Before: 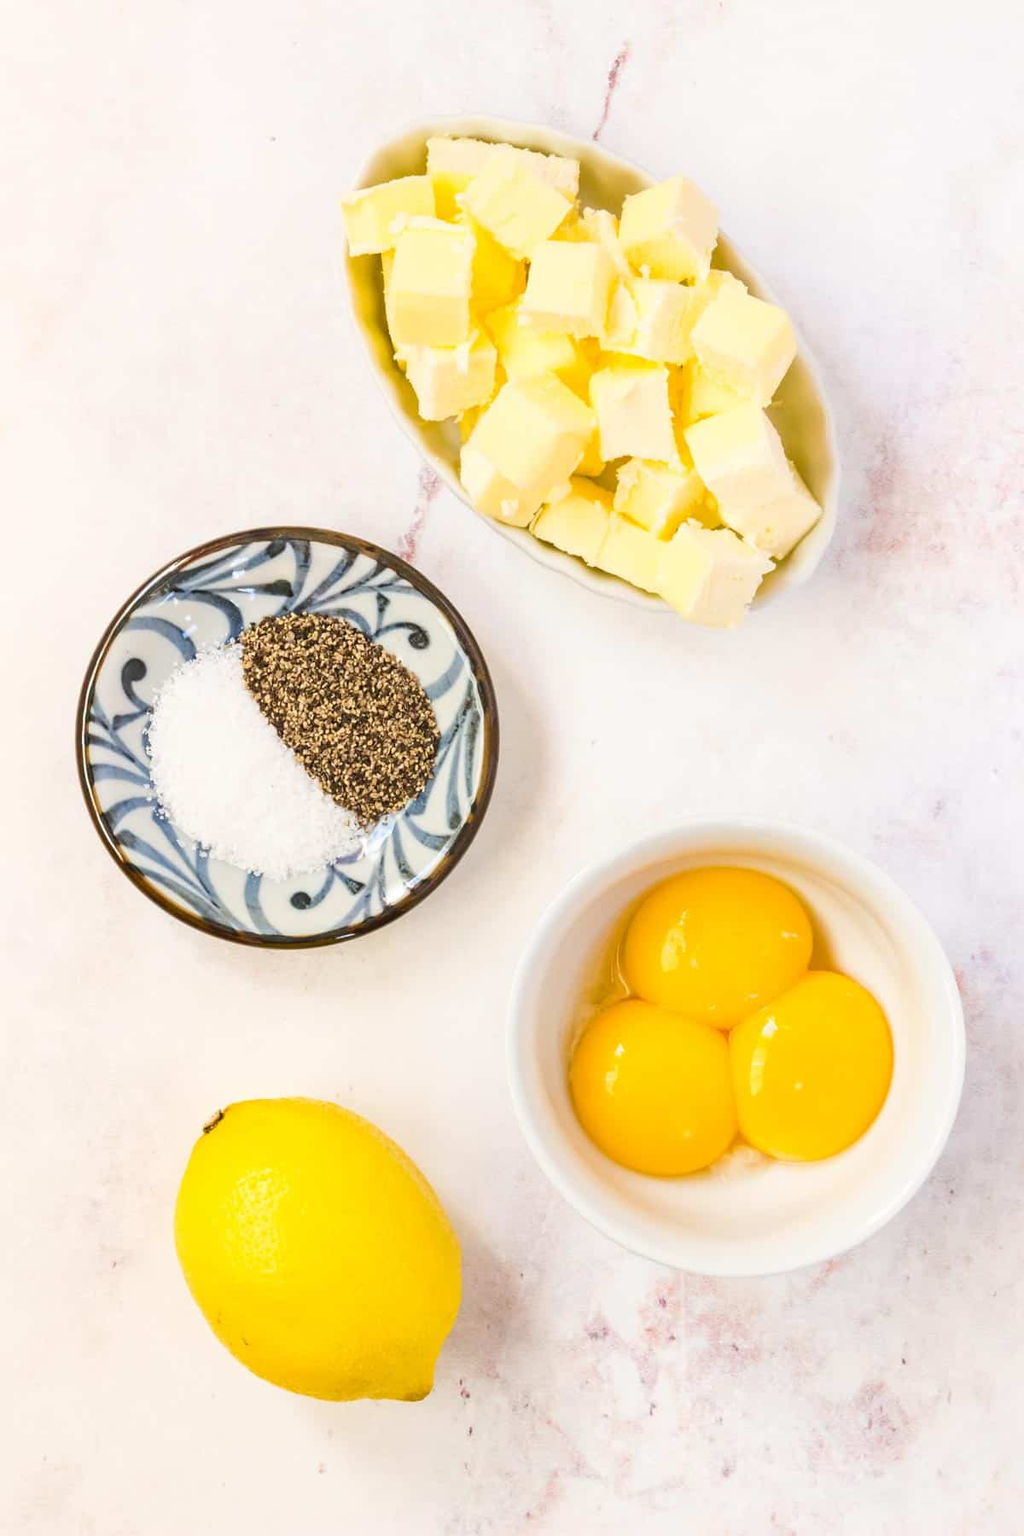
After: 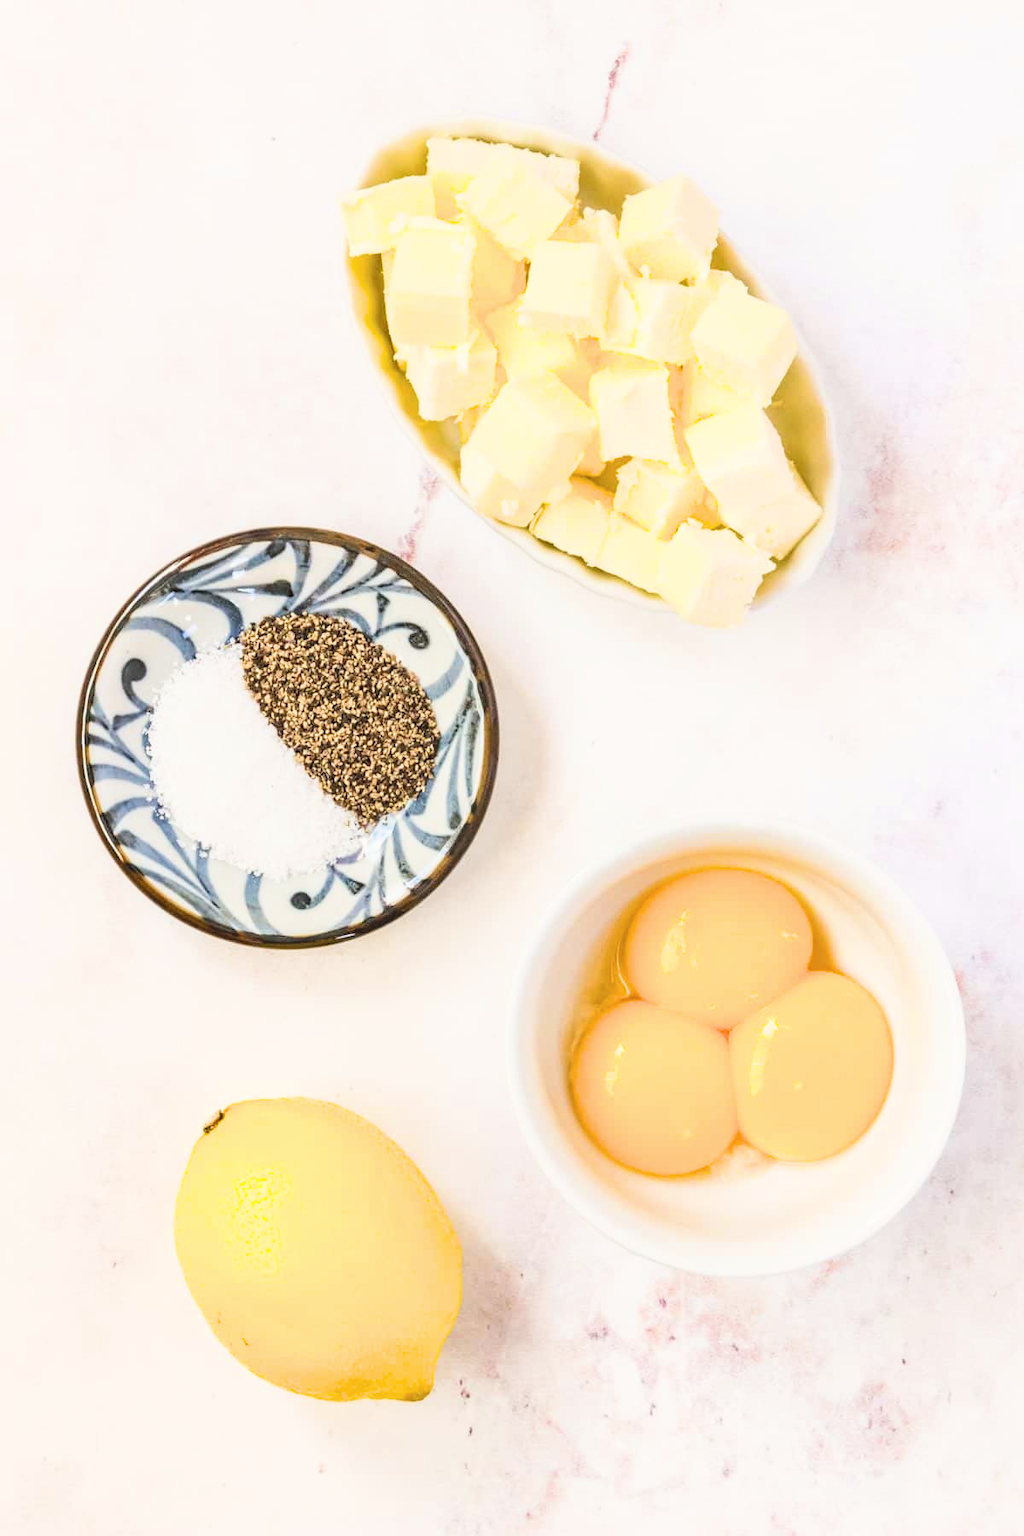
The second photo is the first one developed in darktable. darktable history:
filmic rgb: middle gray luminance 21.88%, black relative exposure -14.02 EV, white relative exposure 2.97 EV, target black luminance 0%, hardness 8.81, latitude 60%, contrast 1.205, highlights saturation mix 4.32%, shadows ↔ highlights balance 42.12%
local contrast: detail 110%
exposure: exposure 0.292 EV, compensate highlight preservation false
